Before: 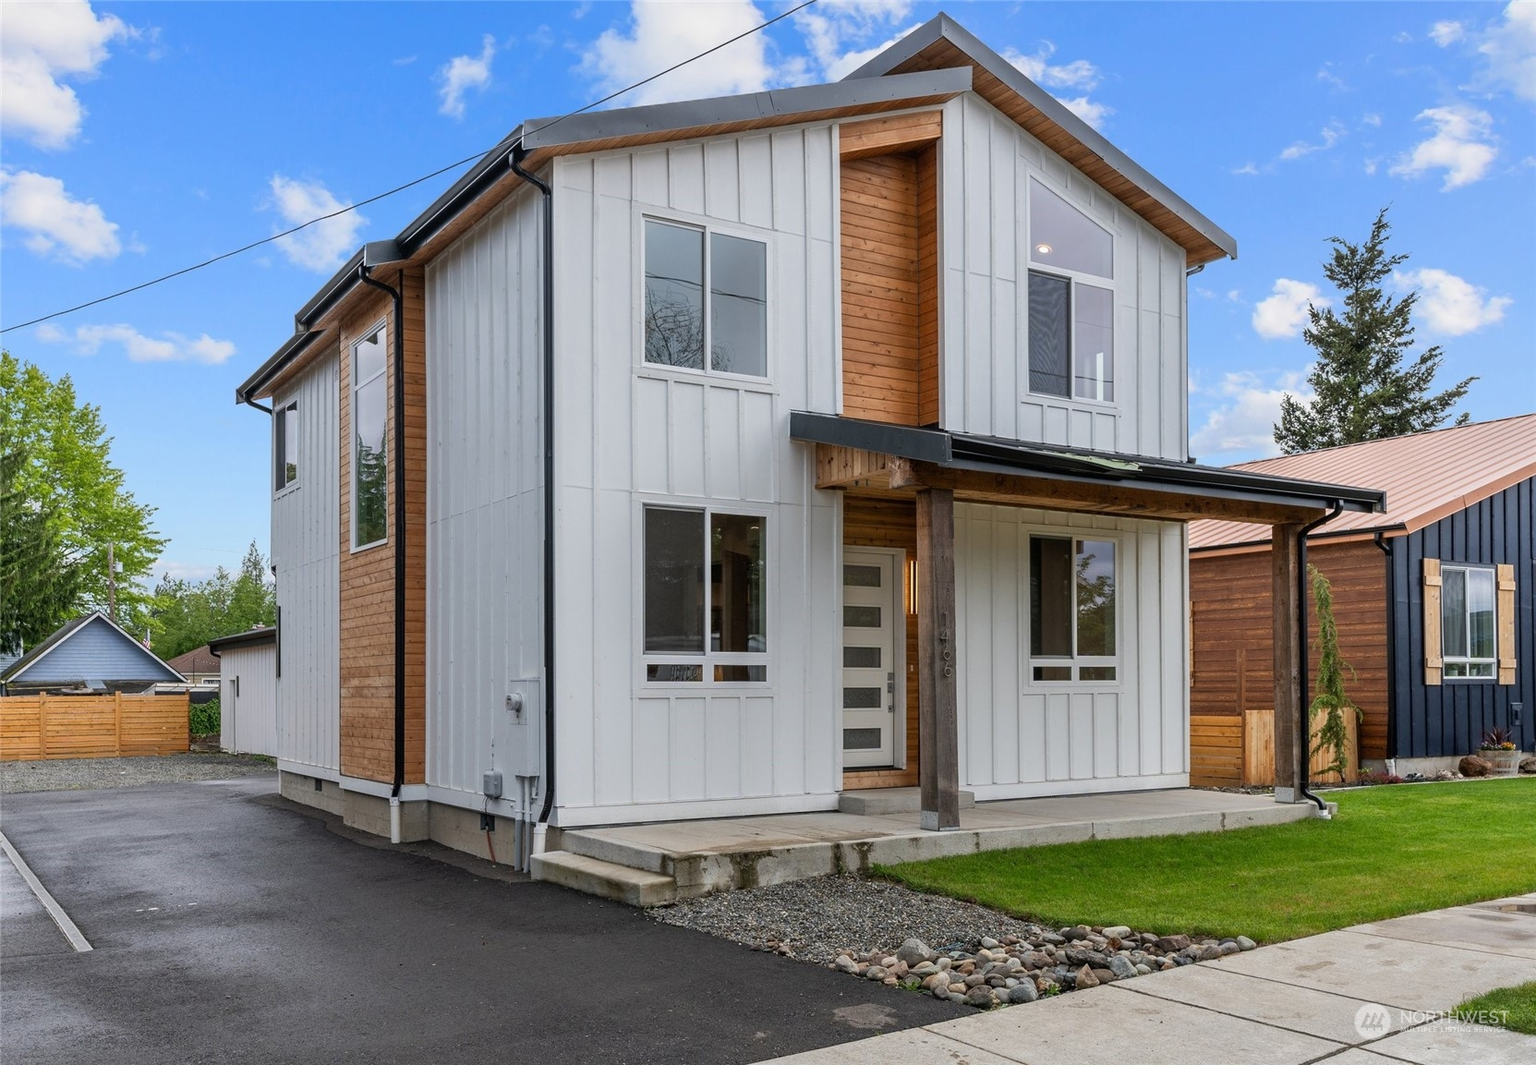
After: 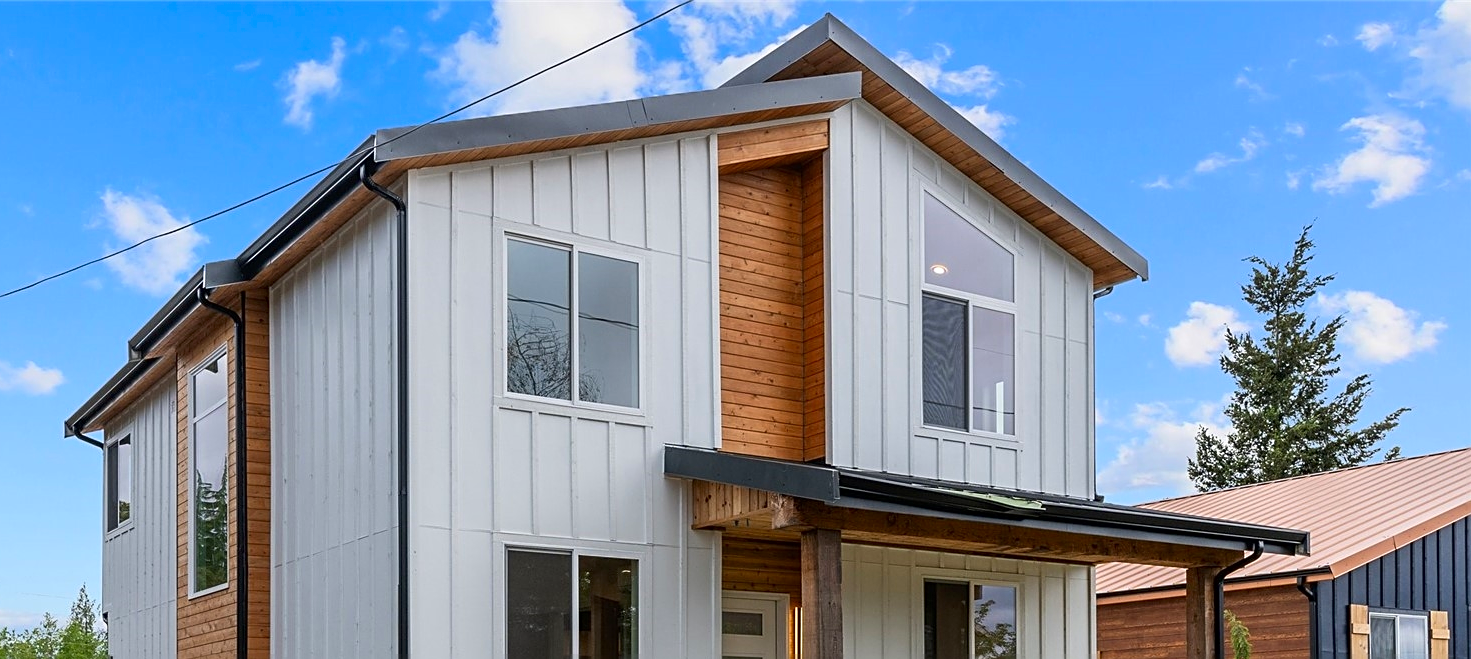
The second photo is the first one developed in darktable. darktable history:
crop and rotate: left 11.528%, bottom 42.844%
sharpen: on, module defaults
tone equalizer: on, module defaults
contrast brightness saturation: contrast 0.08, saturation 0.199
